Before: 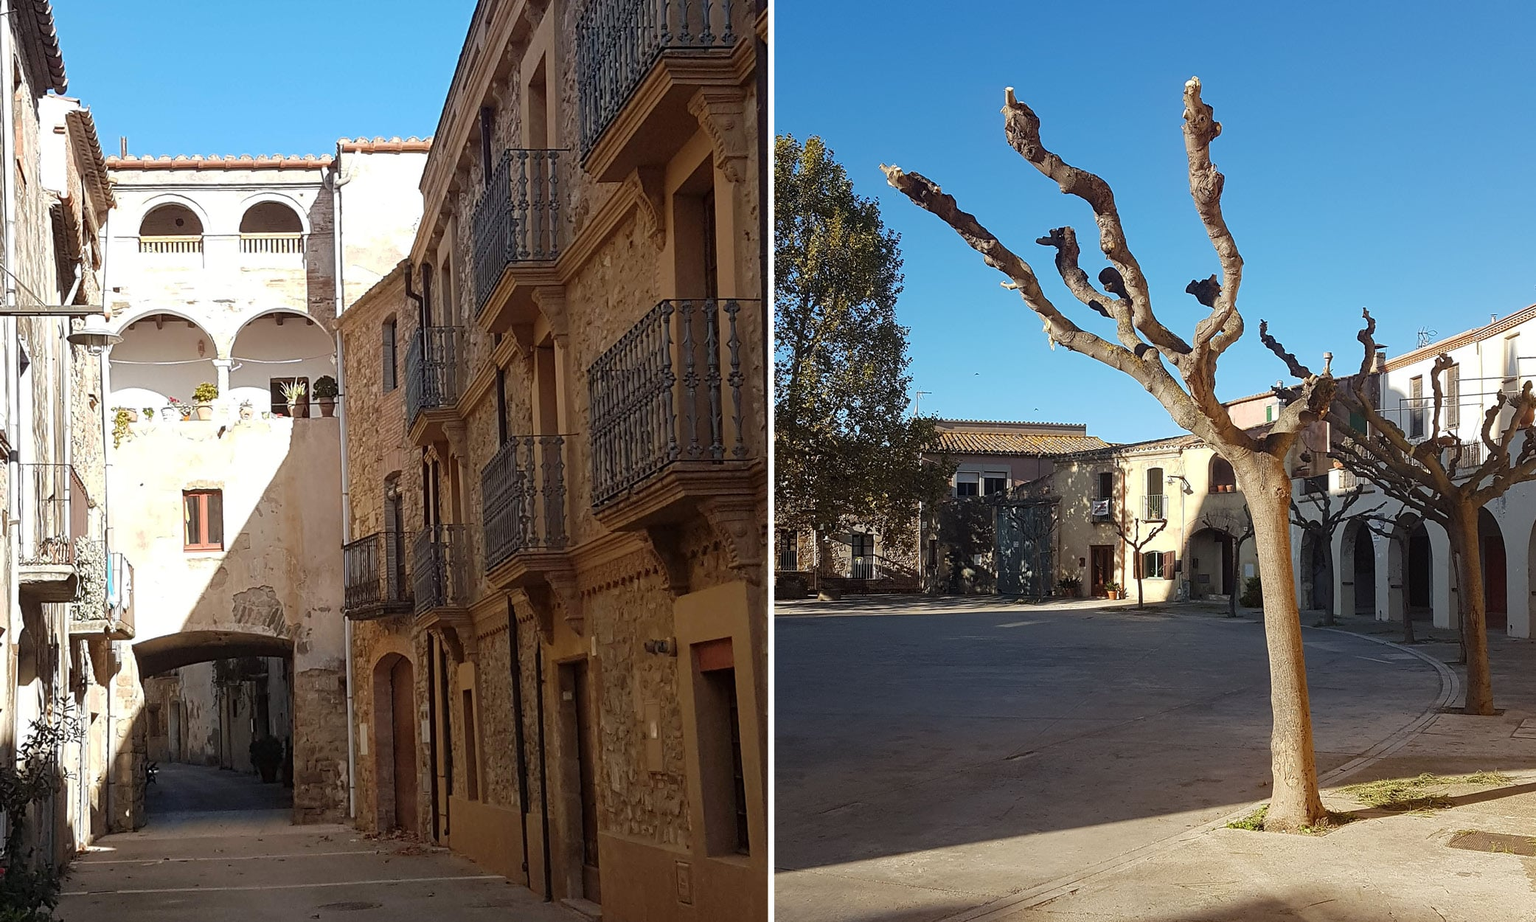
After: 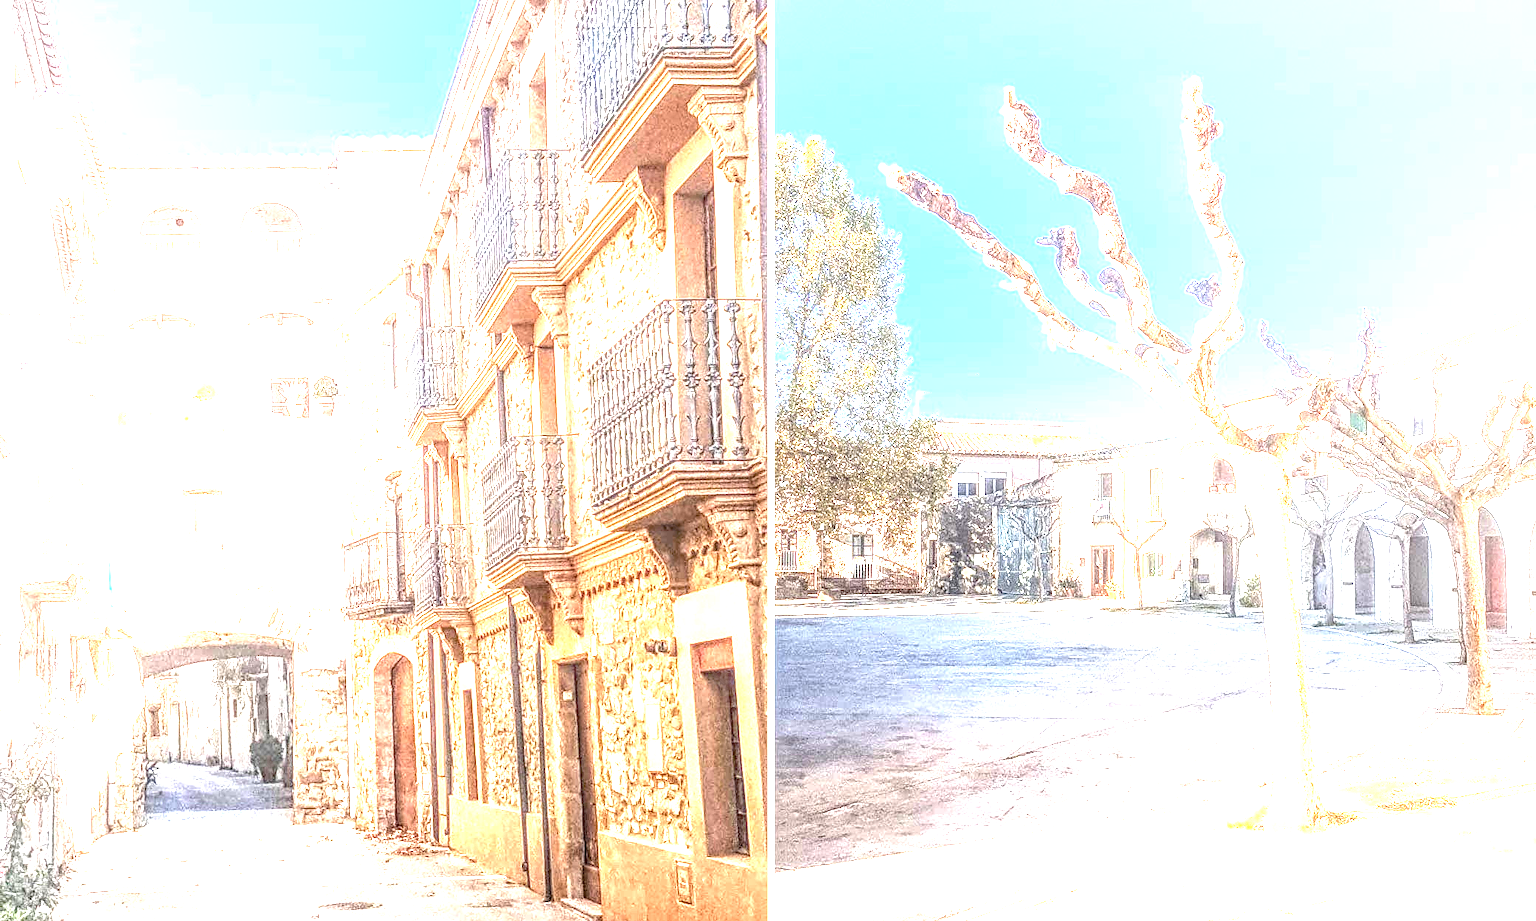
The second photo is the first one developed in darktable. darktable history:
graduated density: rotation 5.63°, offset 76.9
exposure: black level correction 0, exposure 4 EV, compensate exposure bias true, compensate highlight preservation false
local contrast: highlights 0%, shadows 0%, detail 300%, midtone range 0.3
